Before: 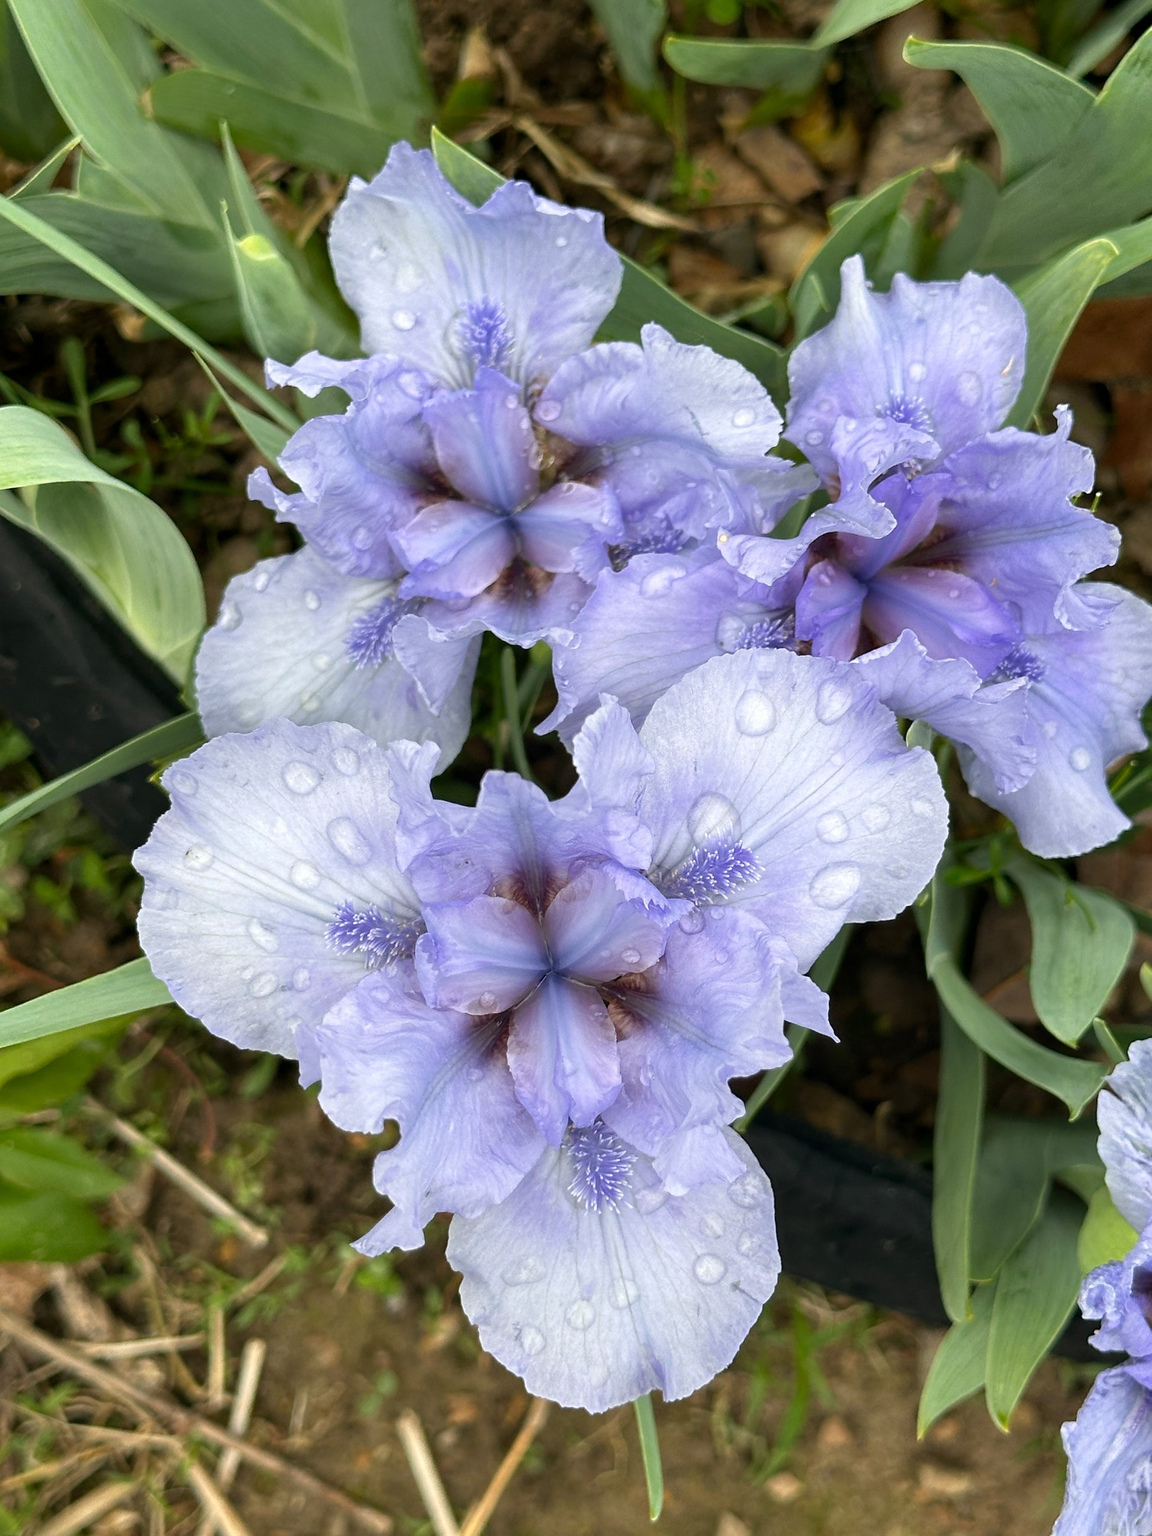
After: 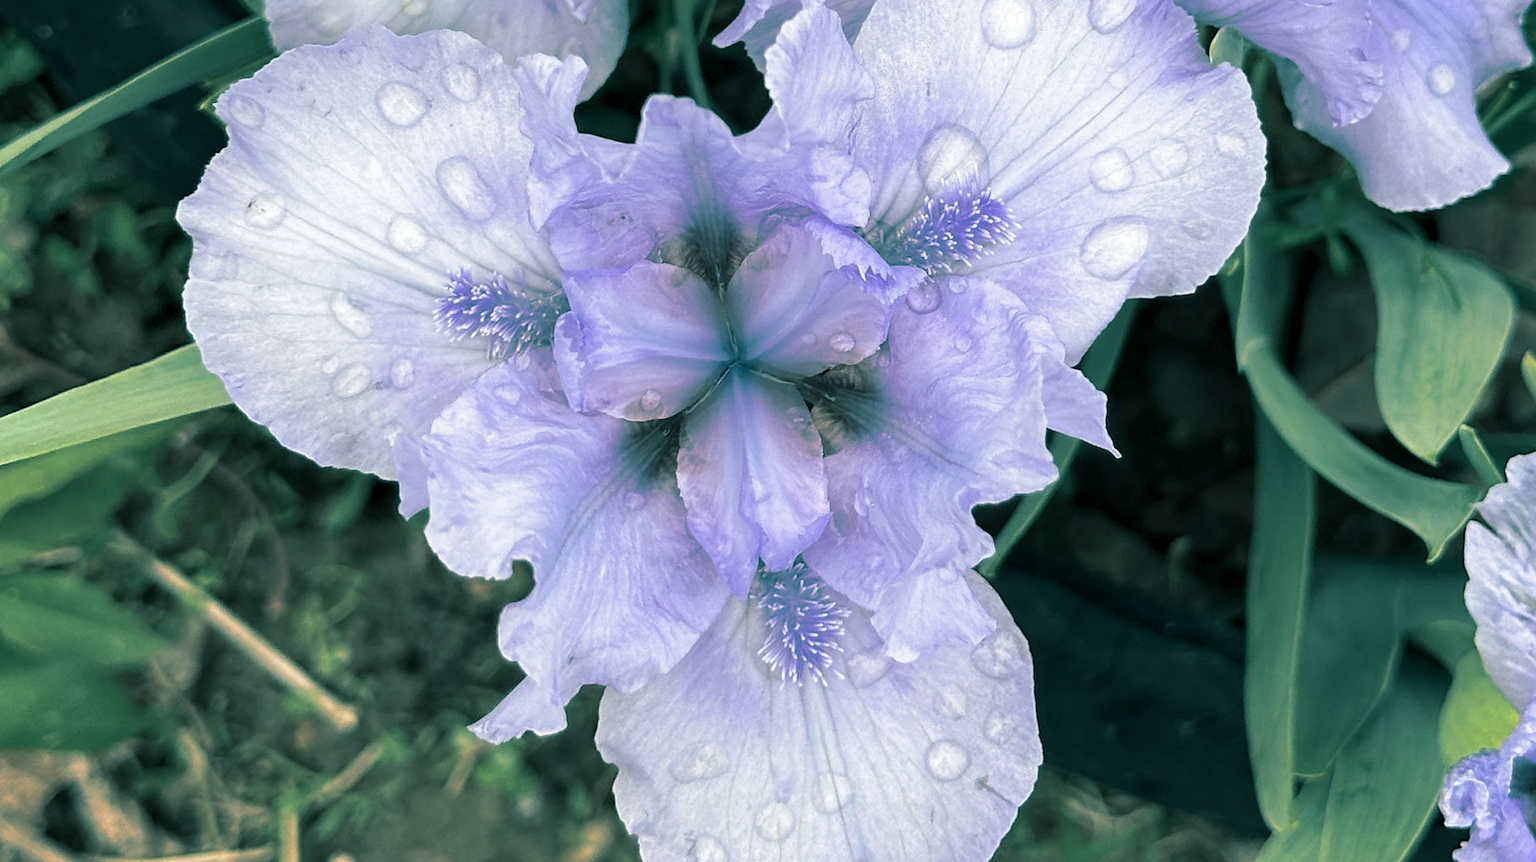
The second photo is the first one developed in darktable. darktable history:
crop: top 45.551%, bottom 12.262%
split-toning: shadows › hue 183.6°, shadows › saturation 0.52, highlights › hue 0°, highlights › saturation 0
